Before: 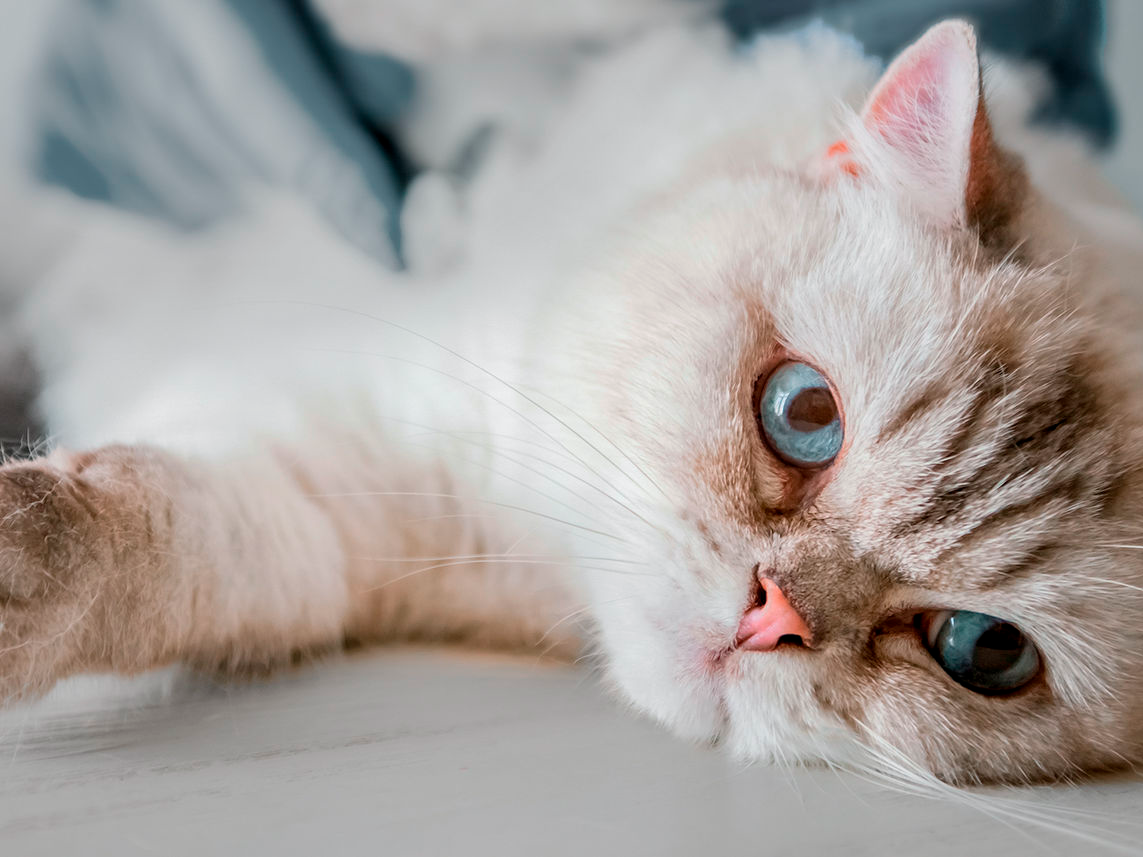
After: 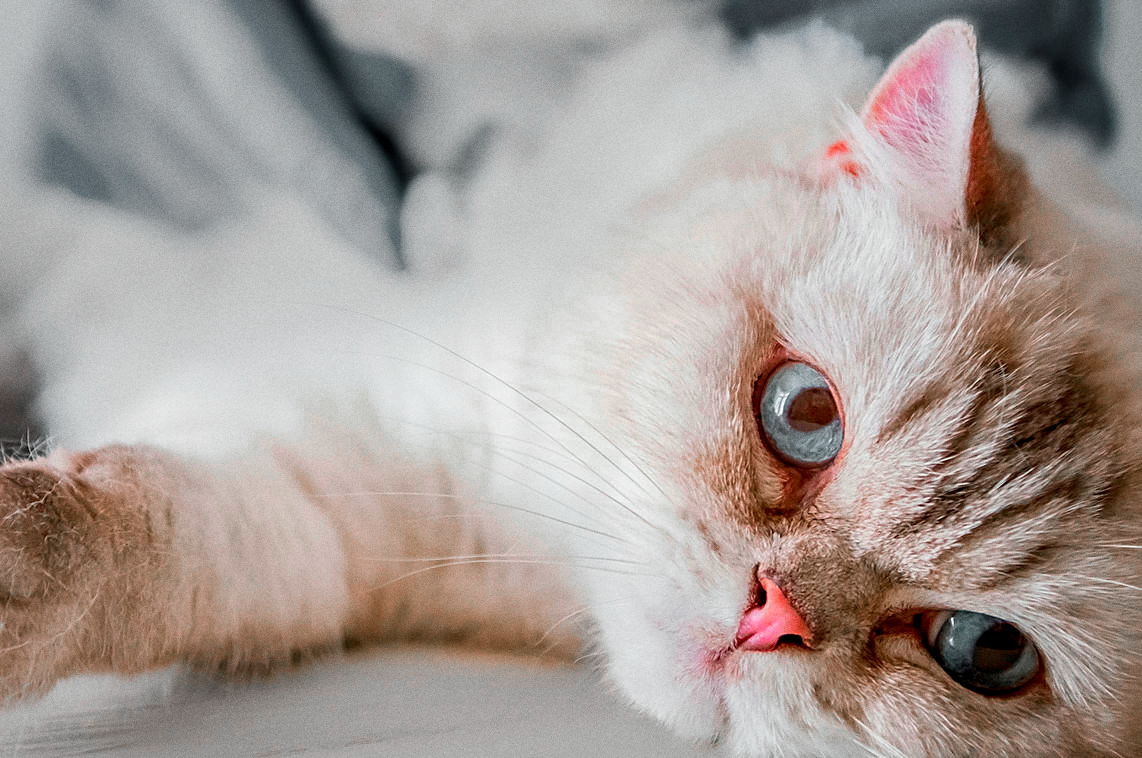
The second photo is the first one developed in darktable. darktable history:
grain: coarseness 0.09 ISO
sharpen: on, module defaults
color zones: curves: ch0 [(0, 0.48) (0.209, 0.398) (0.305, 0.332) (0.429, 0.493) (0.571, 0.5) (0.714, 0.5) (0.857, 0.5) (1, 0.48)]; ch1 [(0, 0.736) (0.143, 0.625) (0.225, 0.371) (0.429, 0.256) (0.571, 0.241) (0.714, 0.213) (0.857, 0.48) (1, 0.736)]; ch2 [(0, 0.448) (0.143, 0.498) (0.286, 0.5) (0.429, 0.5) (0.571, 0.5) (0.714, 0.5) (0.857, 0.5) (1, 0.448)]
crop and rotate: top 0%, bottom 11.49%
